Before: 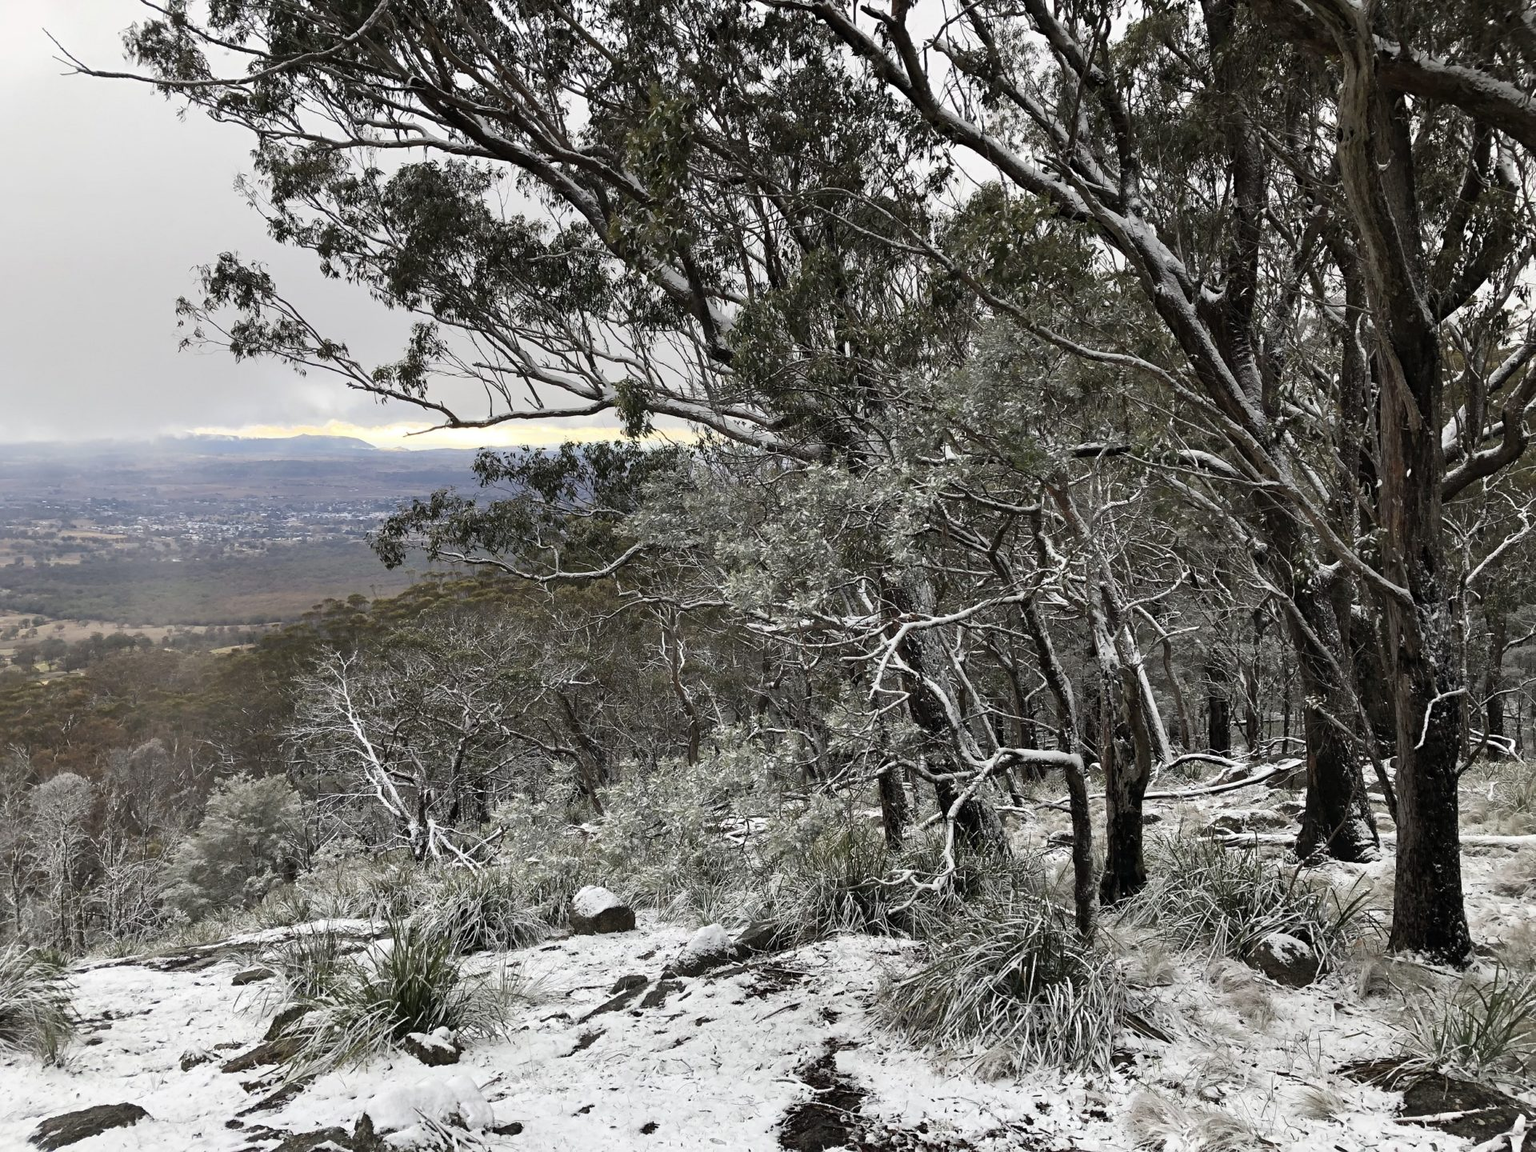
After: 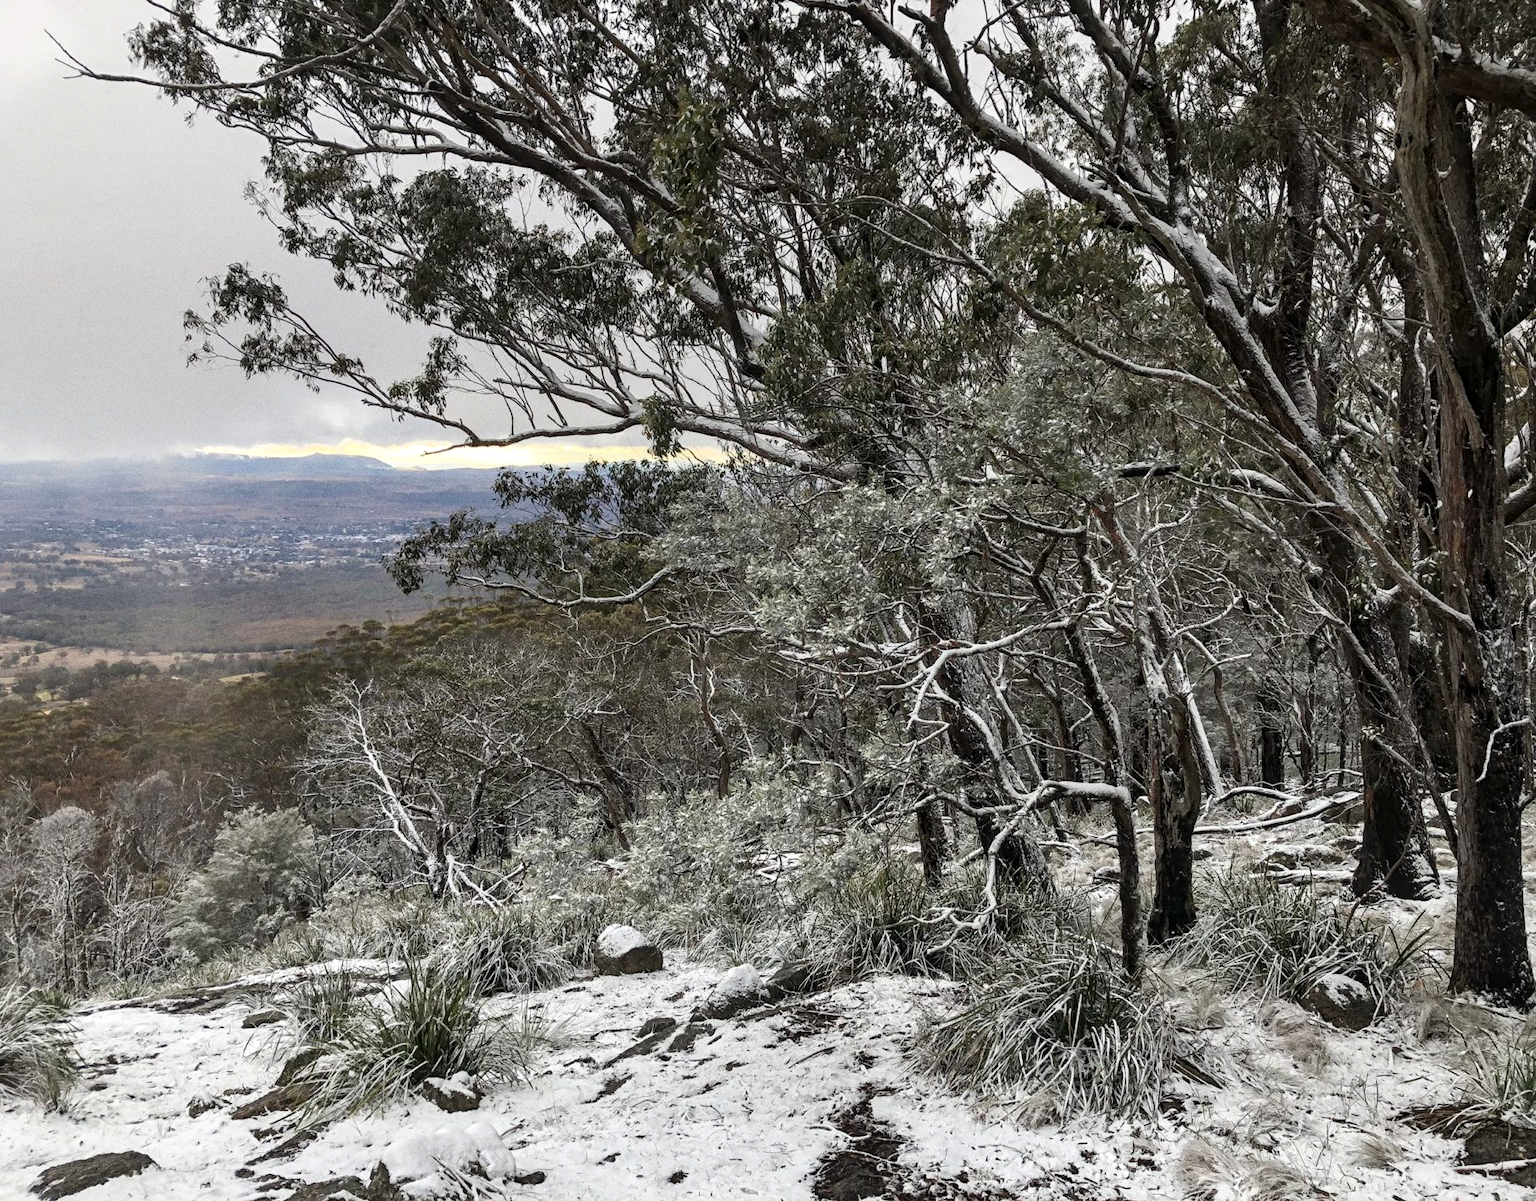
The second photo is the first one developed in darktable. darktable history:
crop: right 4.126%, bottom 0.031%
local contrast: on, module defaults
grain: on, module defaults
